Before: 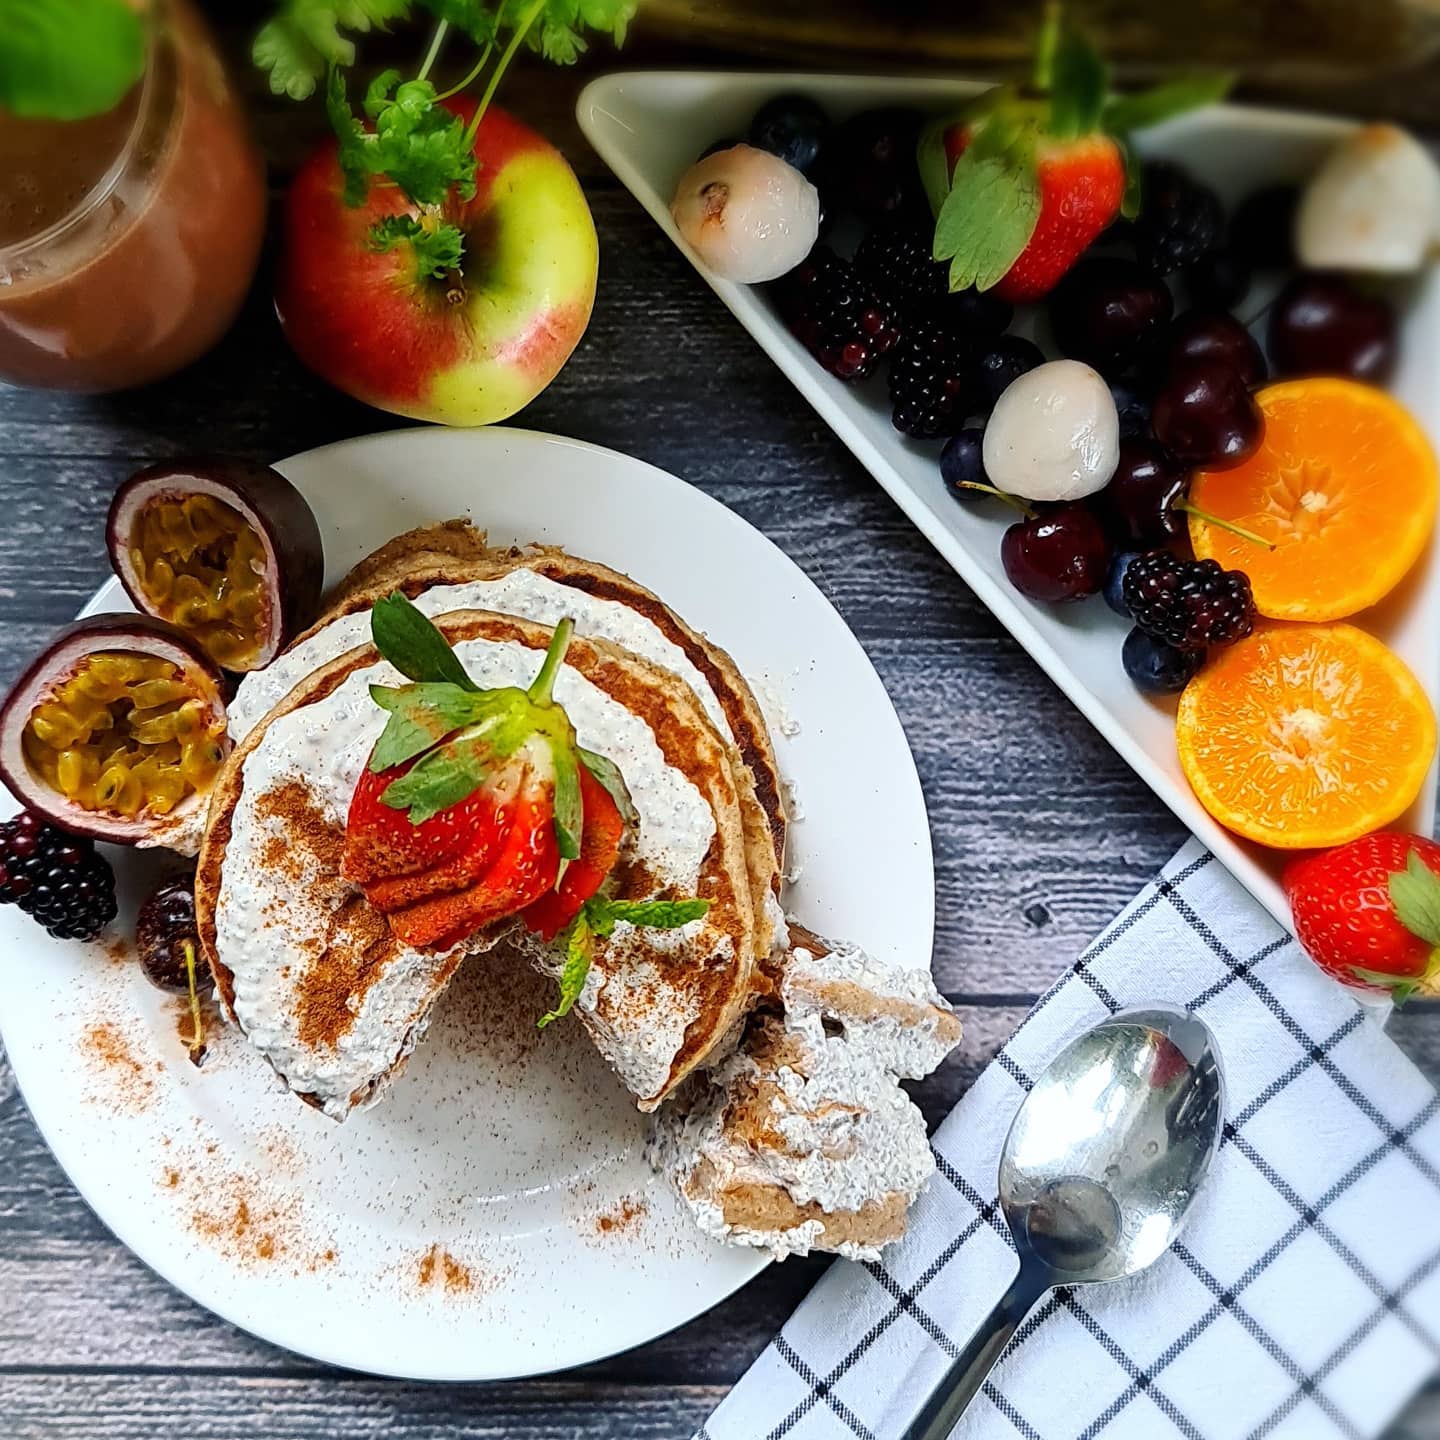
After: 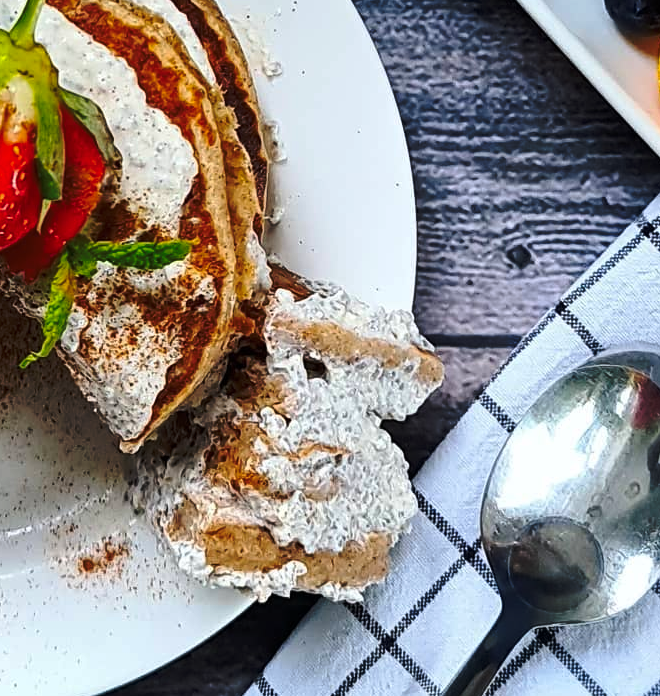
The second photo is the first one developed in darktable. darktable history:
tone curve: curves: ch0 [(0, 0) (0.003, 0.002) (0.011, 0.007) (0.025, 0.015) (0.044, 0.026) (0.069, 0.041) (0.1, 0.059) (0.136, 0.08) (0.177, 0.105) (0.224, 0.132) (0.277, 0.163) (0.335, 0.198) (0.399, 0.253) (0.468, 0.341) (0.543, 0.435) (0.623, 0.532) (0.709, 0.635) (0.801, 0.745) (0.898, 0.873) (1, 1)], preserve colors none
crop: left 35.976%, top 45.819%, right 18.162%, bottom 5.807%
